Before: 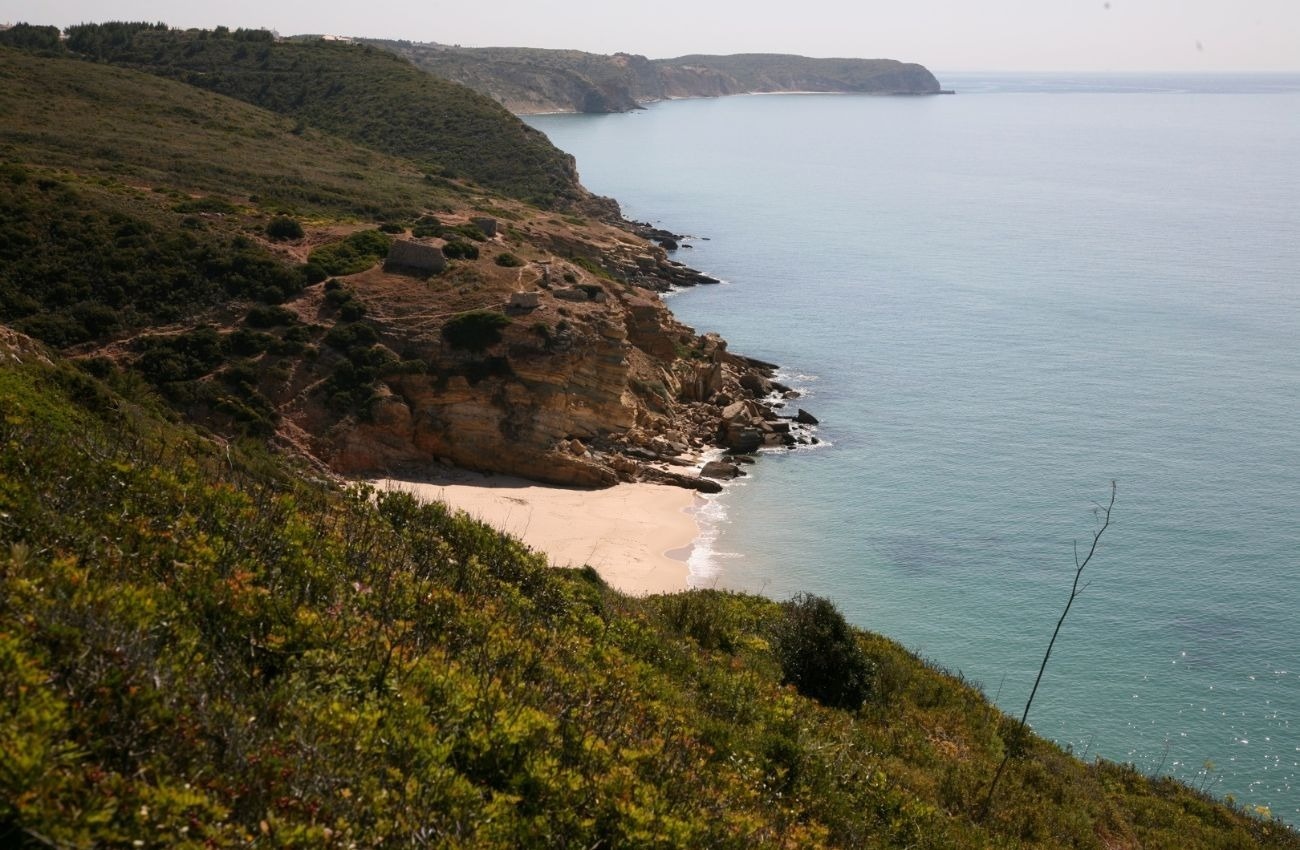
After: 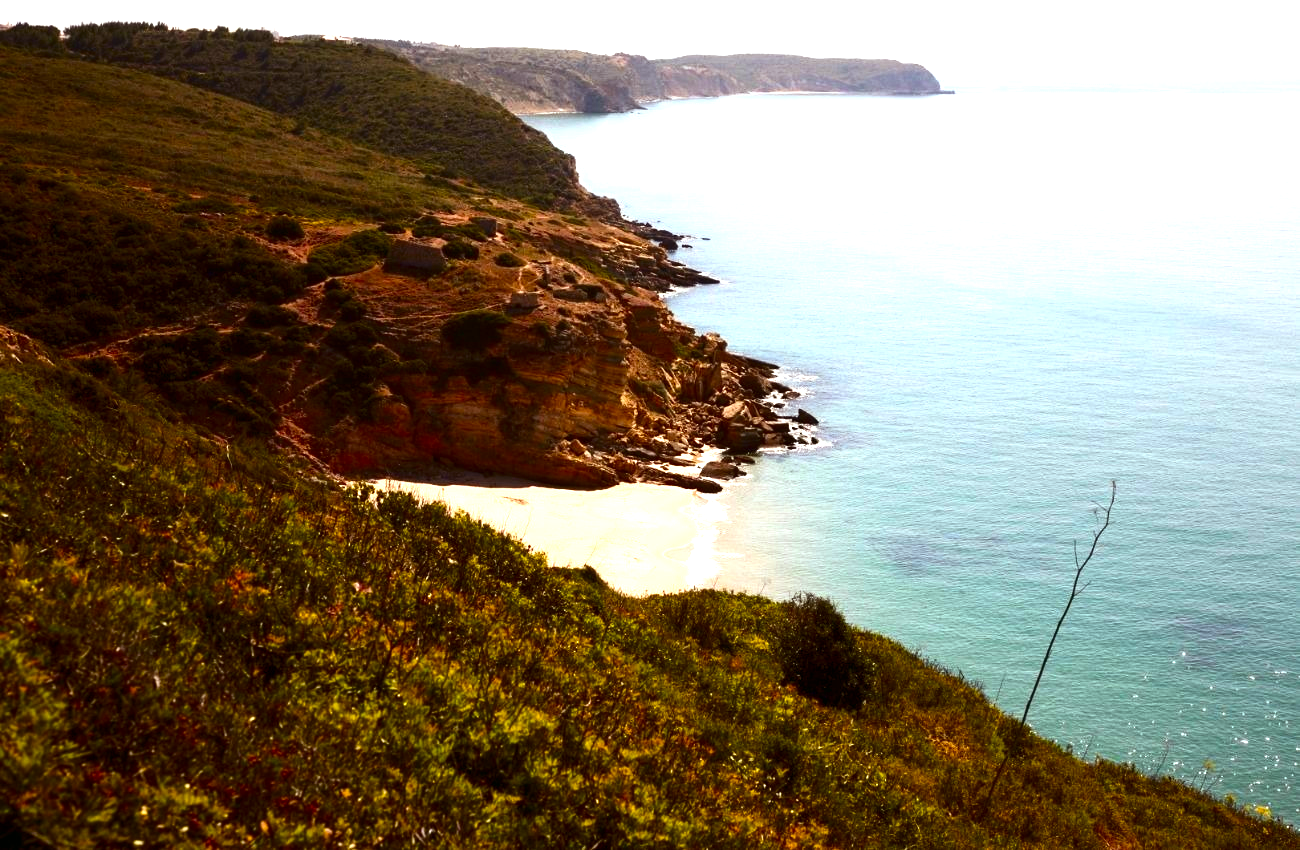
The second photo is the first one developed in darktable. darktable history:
exposure: exposure 1.09 EV, compensate highlight preservation false
tone equalizer: mask exposure compensation -0.509 EV
color balance rgb: power › chroma 1.526%, power › hue 26.96°, linear chroma grading › global chroma 8.112%, perceptual saturation grading › global saturation 19.755%
contrast brightness saturation: contrast 0.127, brightness -0.235, saturation 0.146
